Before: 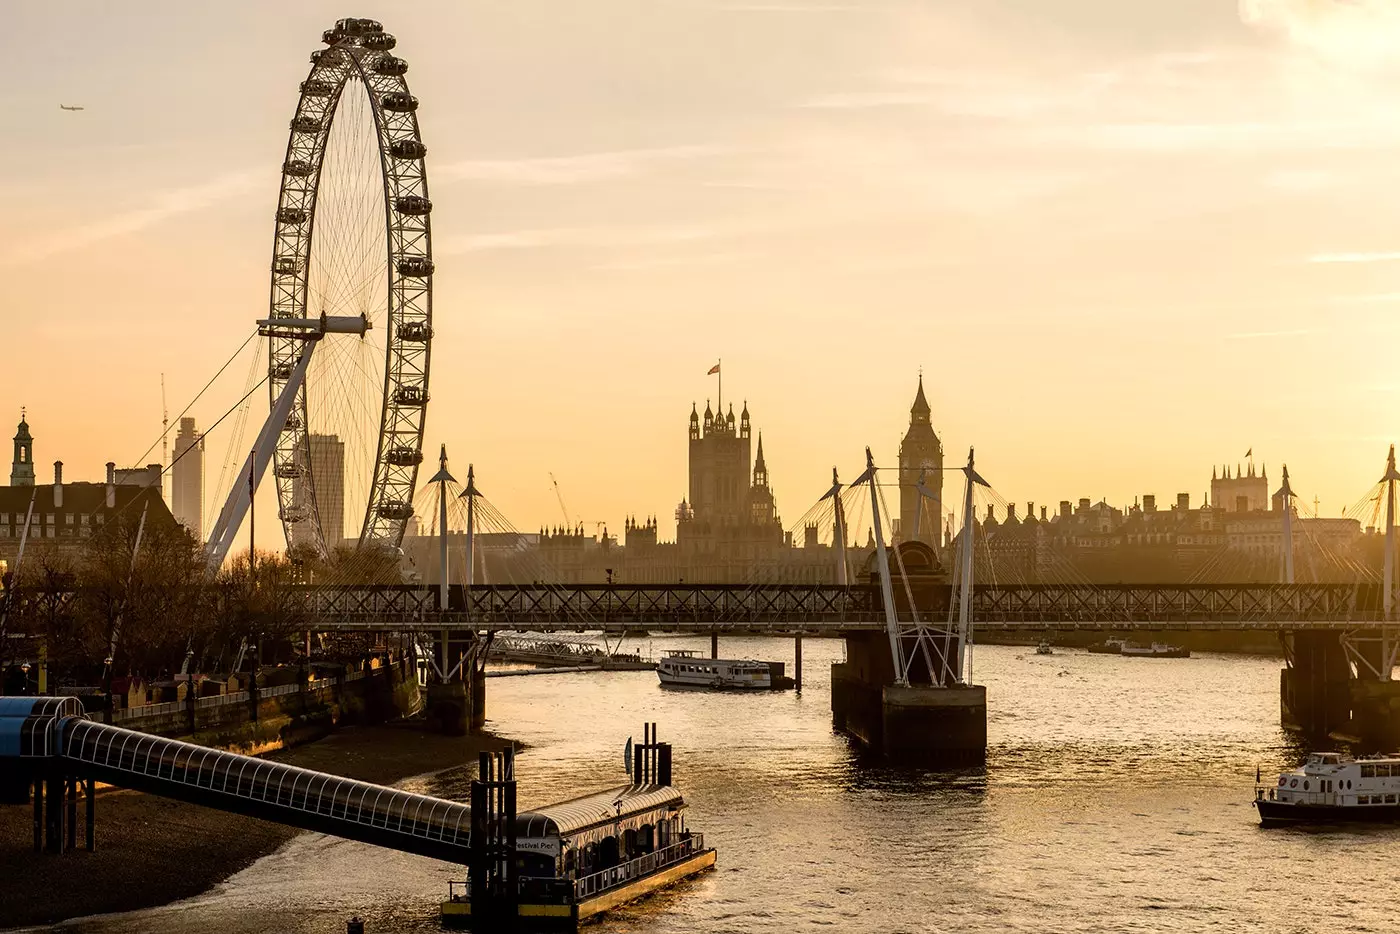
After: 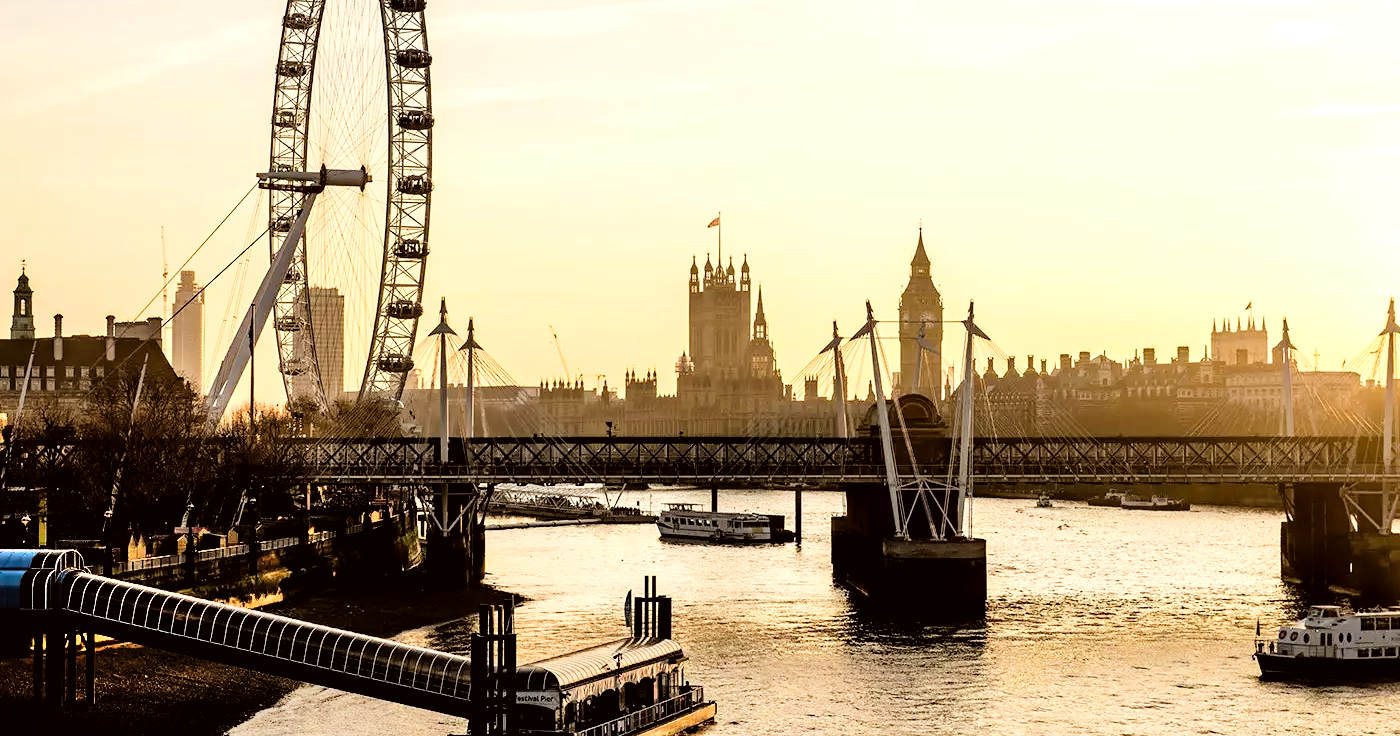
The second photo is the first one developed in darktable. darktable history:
haze removal: compatibility mode true, adaptive false
filmic rgb: black relative exposure -5.04 EV, white relative exposure 3.96 EV, hardness 2.89, contrast 1.297, highlights saturation mix -8.58%, iterations of high-quality reconstruction 0
tone equalizer: edges refinement/feathering 500, mask exposure compensation -1.57 EV, preserve details no
crop and rotate: top 15.779%, bottom 5.365%
exposure: exposure 0.567 EV, compensate highlight preservation false
color correction: highlights a* -2.9, highlights b* -1.92, shadows a* 2.19, shadows b* 2.84
shadows and highlights: radius 113.72, shadows 51.57, white point adjustment 9.05, highlights -3.69, soften with gaussian
